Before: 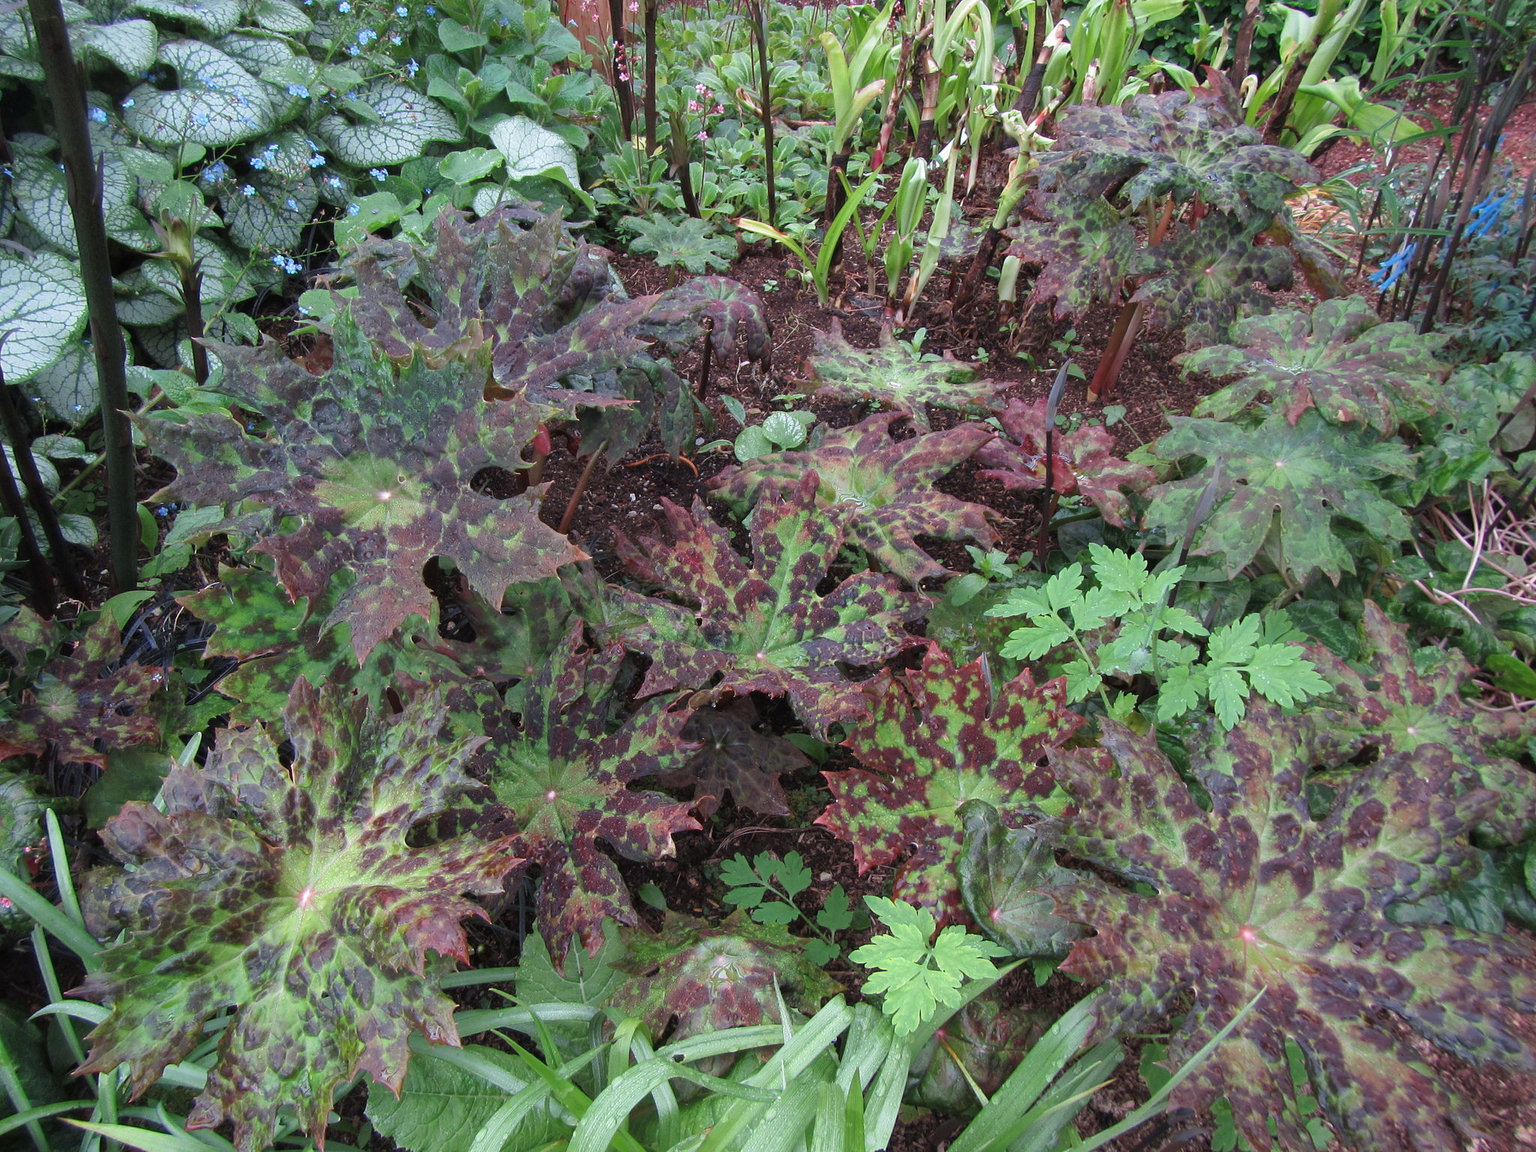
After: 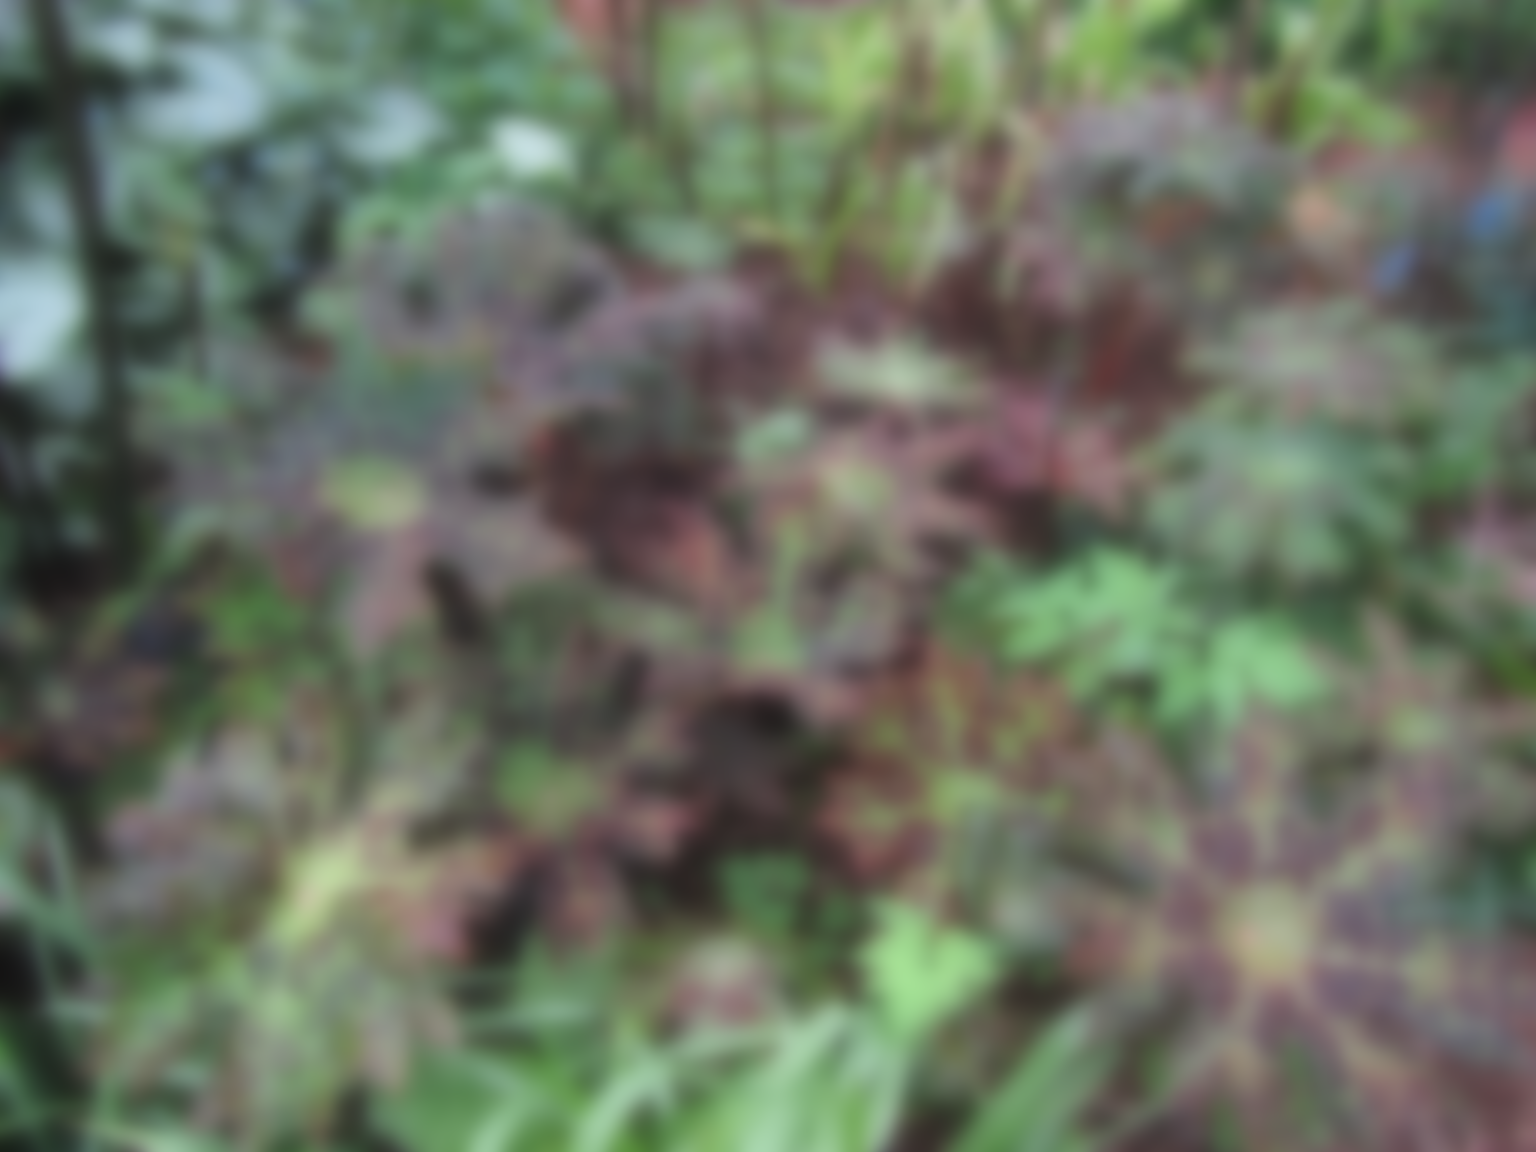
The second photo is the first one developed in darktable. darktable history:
exposure: black level correction 0, exposure 0.2 EV, compensate exposure bias true, compensate highlight preservation false
lowpass: radius 16, unbound 0
